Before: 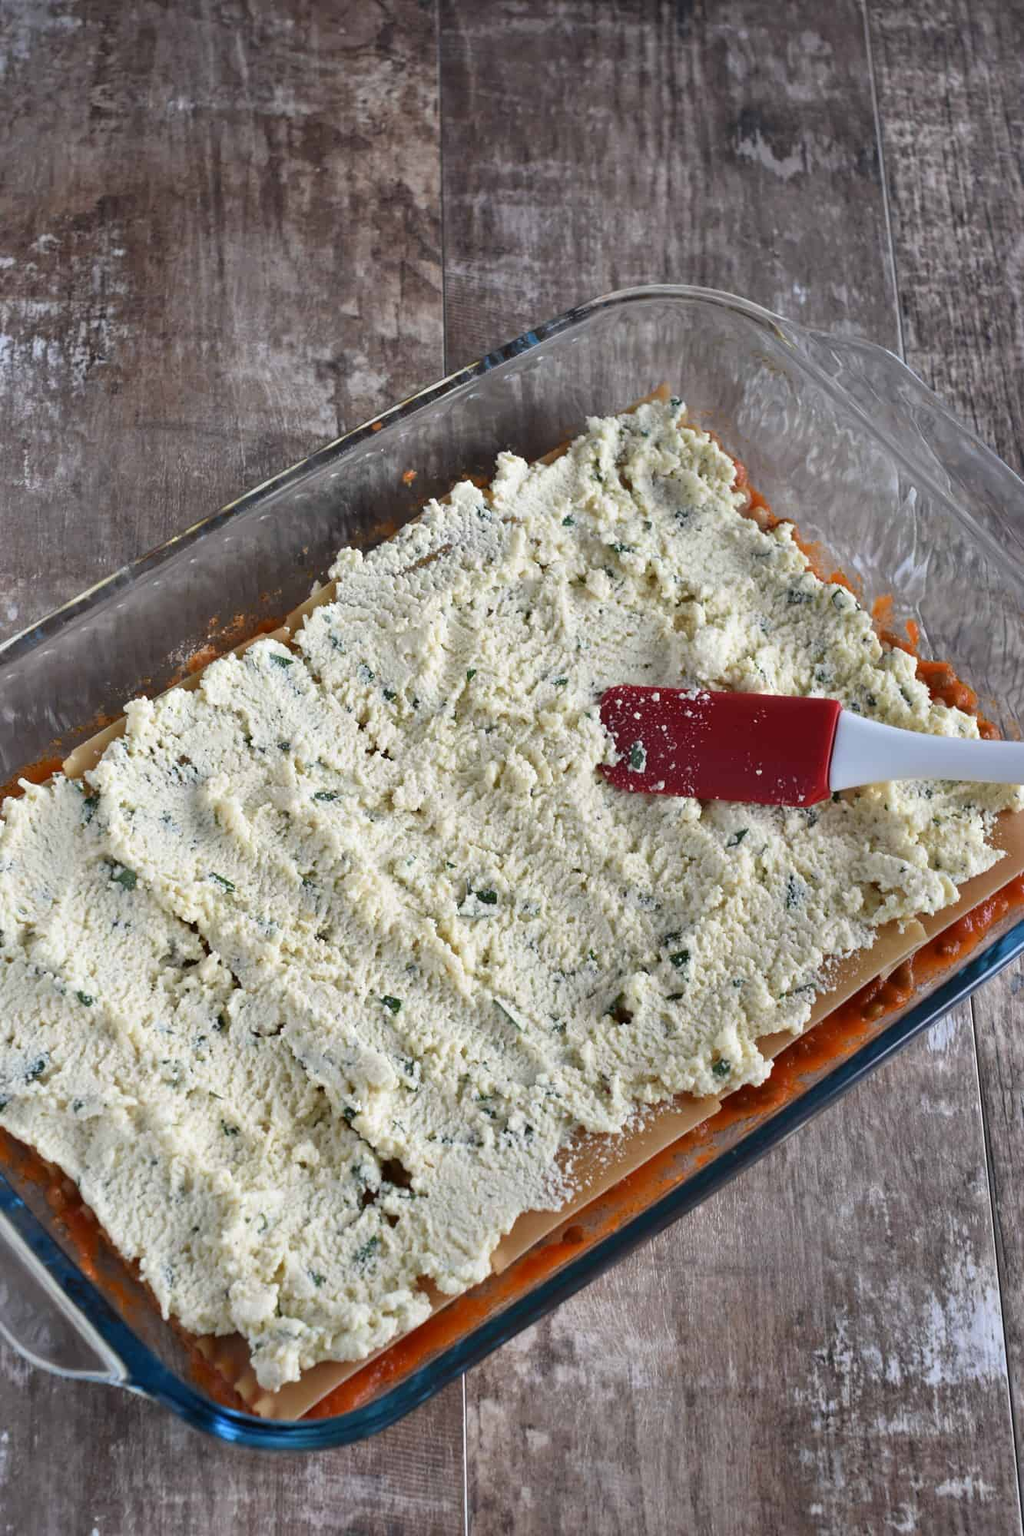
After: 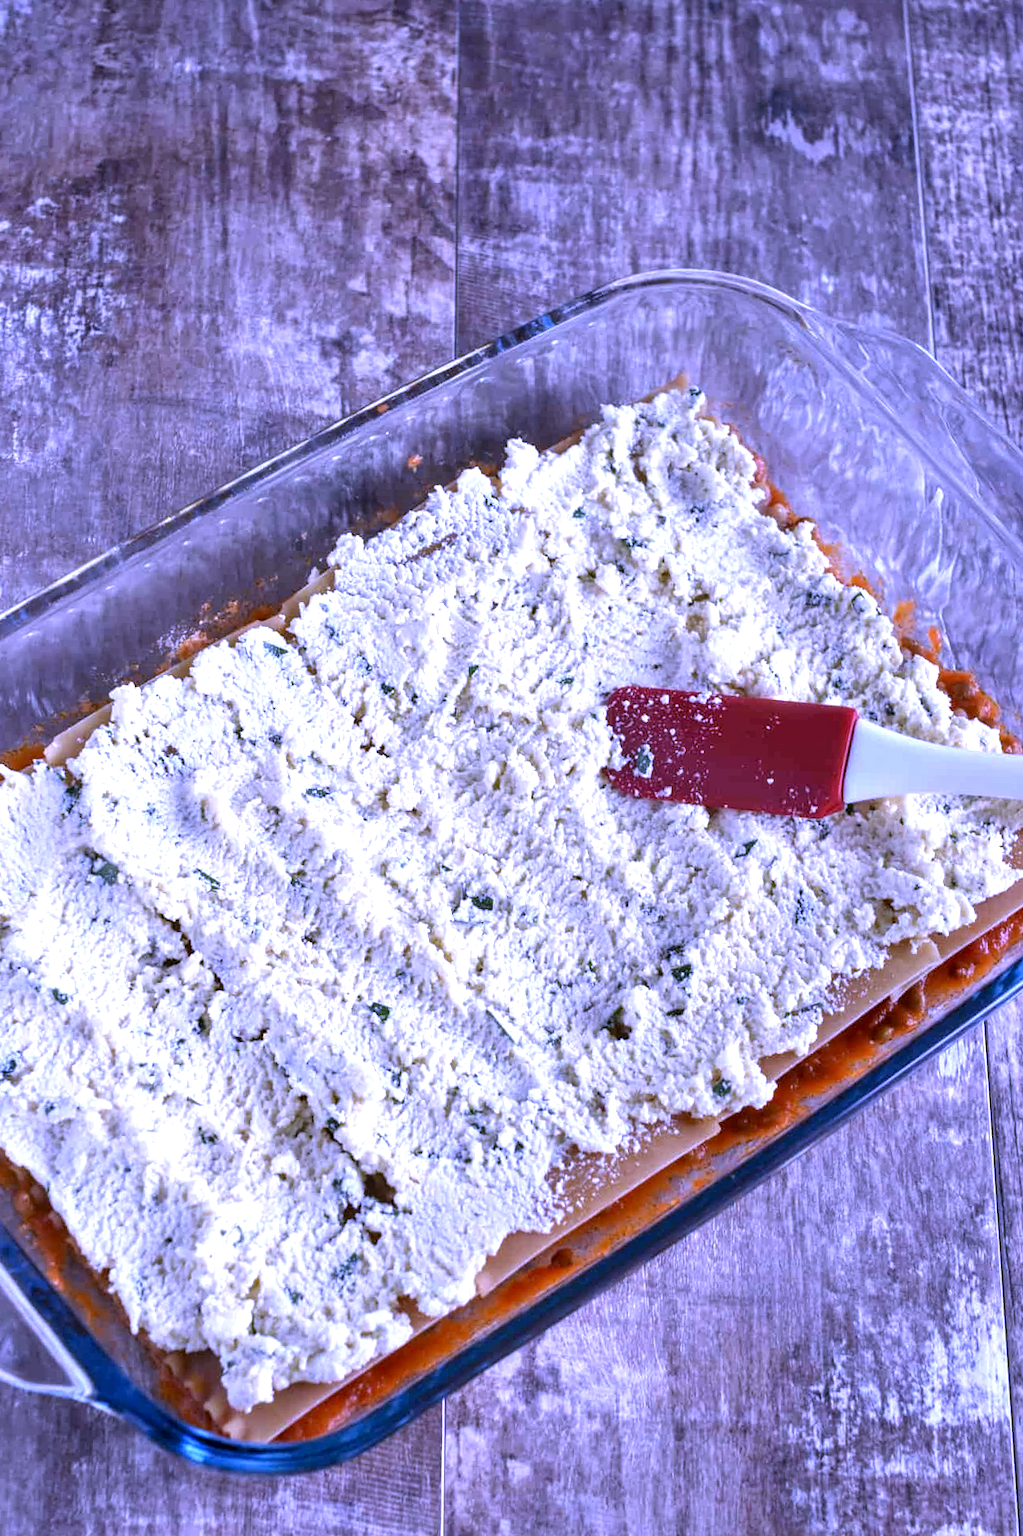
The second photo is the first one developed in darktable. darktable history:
local contrast: detail 130%
crop and rotate: angle -1.69°
white balance: red 0.98, blue 1.61
exposure: black level correction 0.001, exposure 0.5 EV, compensate exposure bias true, compensate highlight preservation false
